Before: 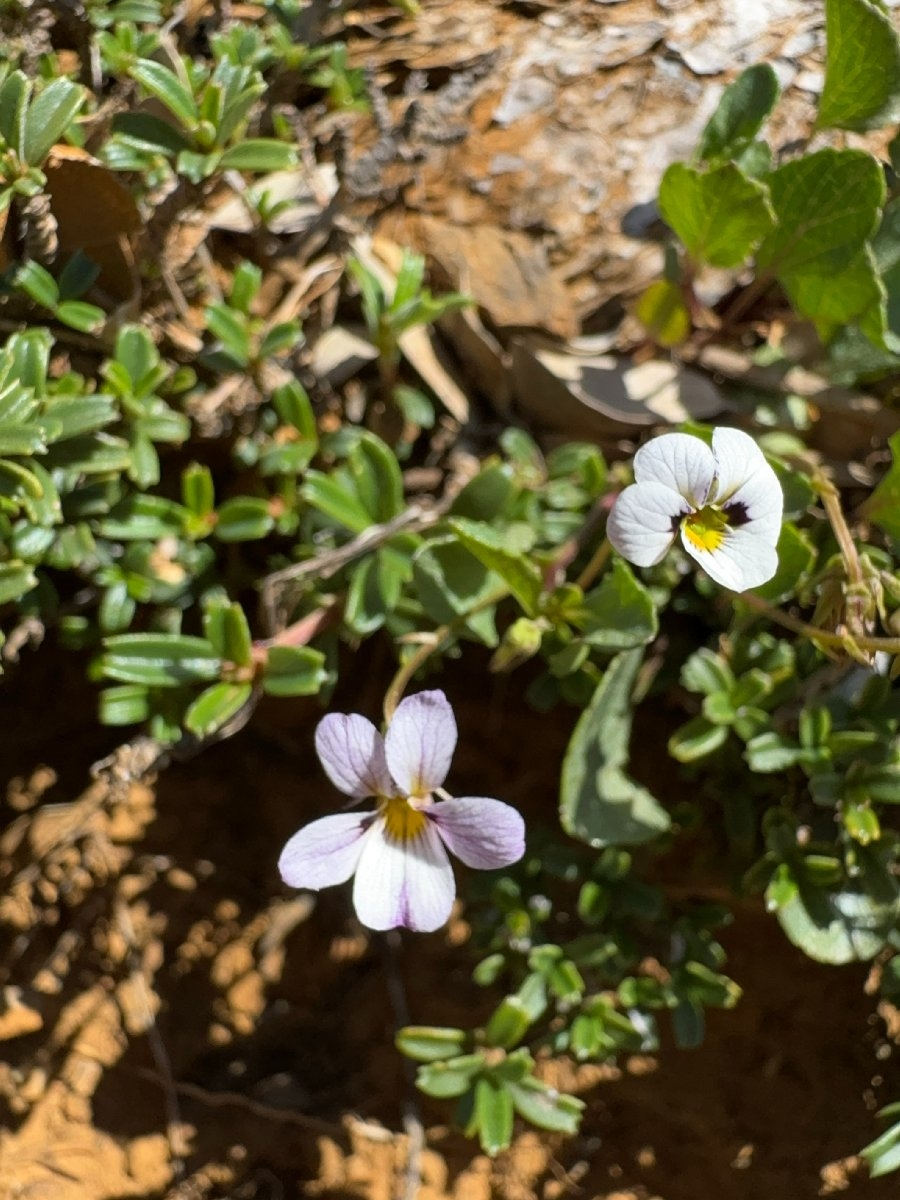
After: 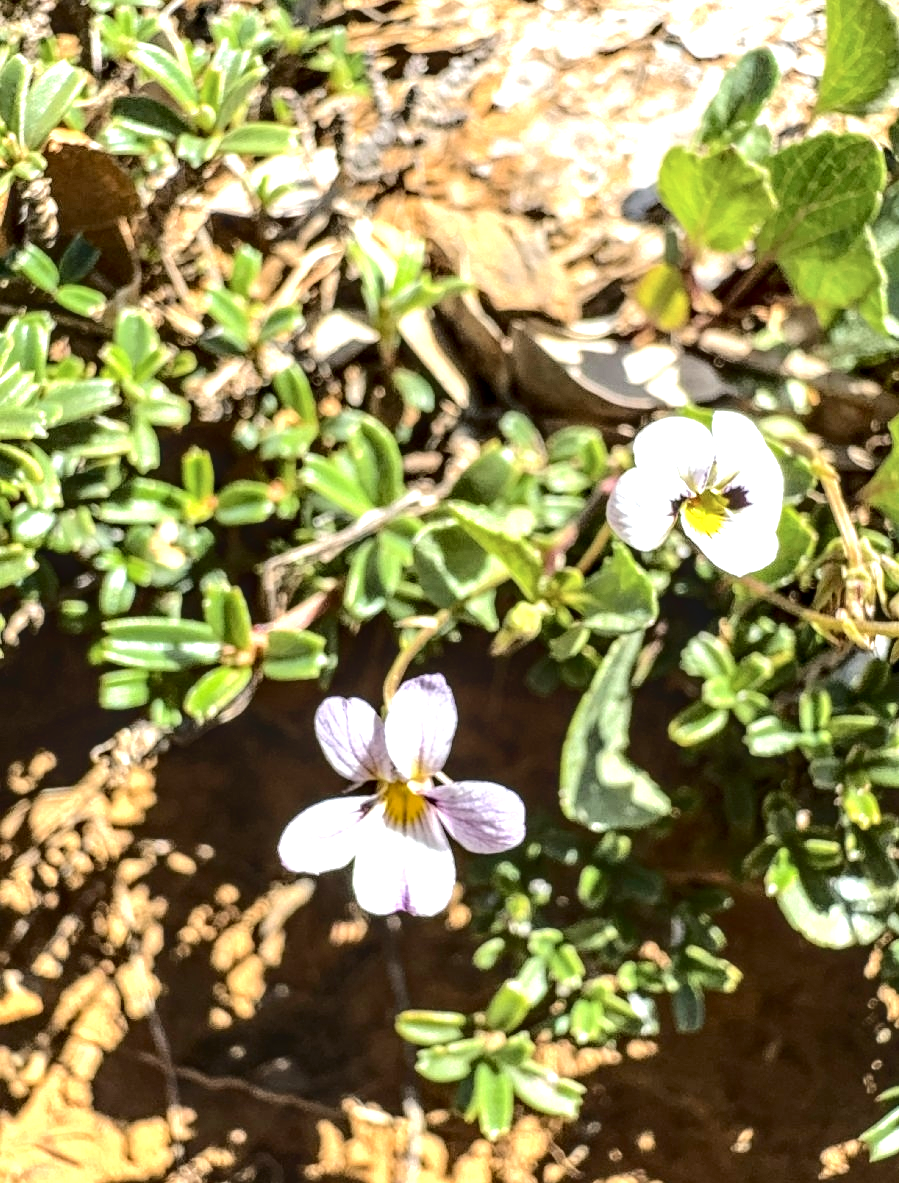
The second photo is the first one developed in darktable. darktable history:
exposure: black level correction 0, exposure 1.096 EV, compensate highlight preservation false
crop: top 1.41%, right 0.065%
tone curve: curves: ch0 [(0, 0) (0.003, 0.096) (0.011, 0.097) (0.025, 0.096) (0.044, 0.099) (0.069, 0.109) (0.1, 0.129) (0.136, 0.149) (0.177, 0.176) (0.224, 0.22) (0.277, 0.288) (0.335, 0.385) (0.399, 0.49) (0.468, 0.581) (0.543, 0.661) (0.623, 0.729) (0.709, 0.79) (0.801, 0.849) (0.898, 0.912) (1, 1)], color space Lab, independent channels, preserve colors none
shadows and highlights: radius 93.8, shadows -15.97, white point adjustment 0.186, highlights 31.27, compress 48.28%, soften with gaussian
local contrast: highlights 10%, shadows 40%, detail 184%, midtone range 0.473
